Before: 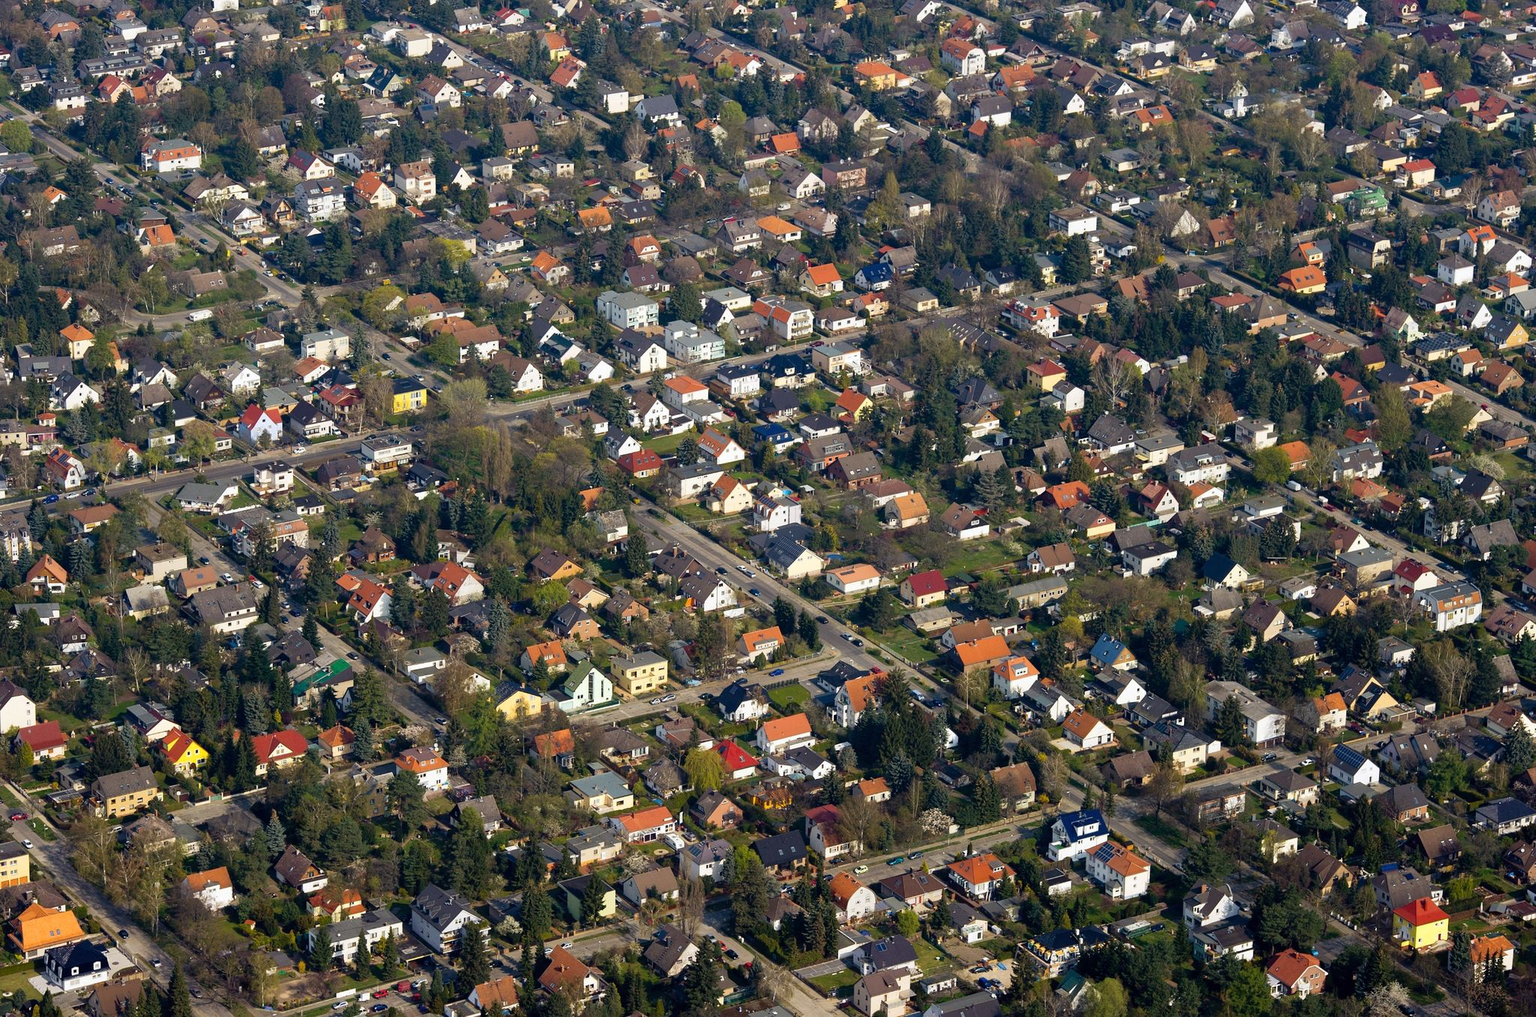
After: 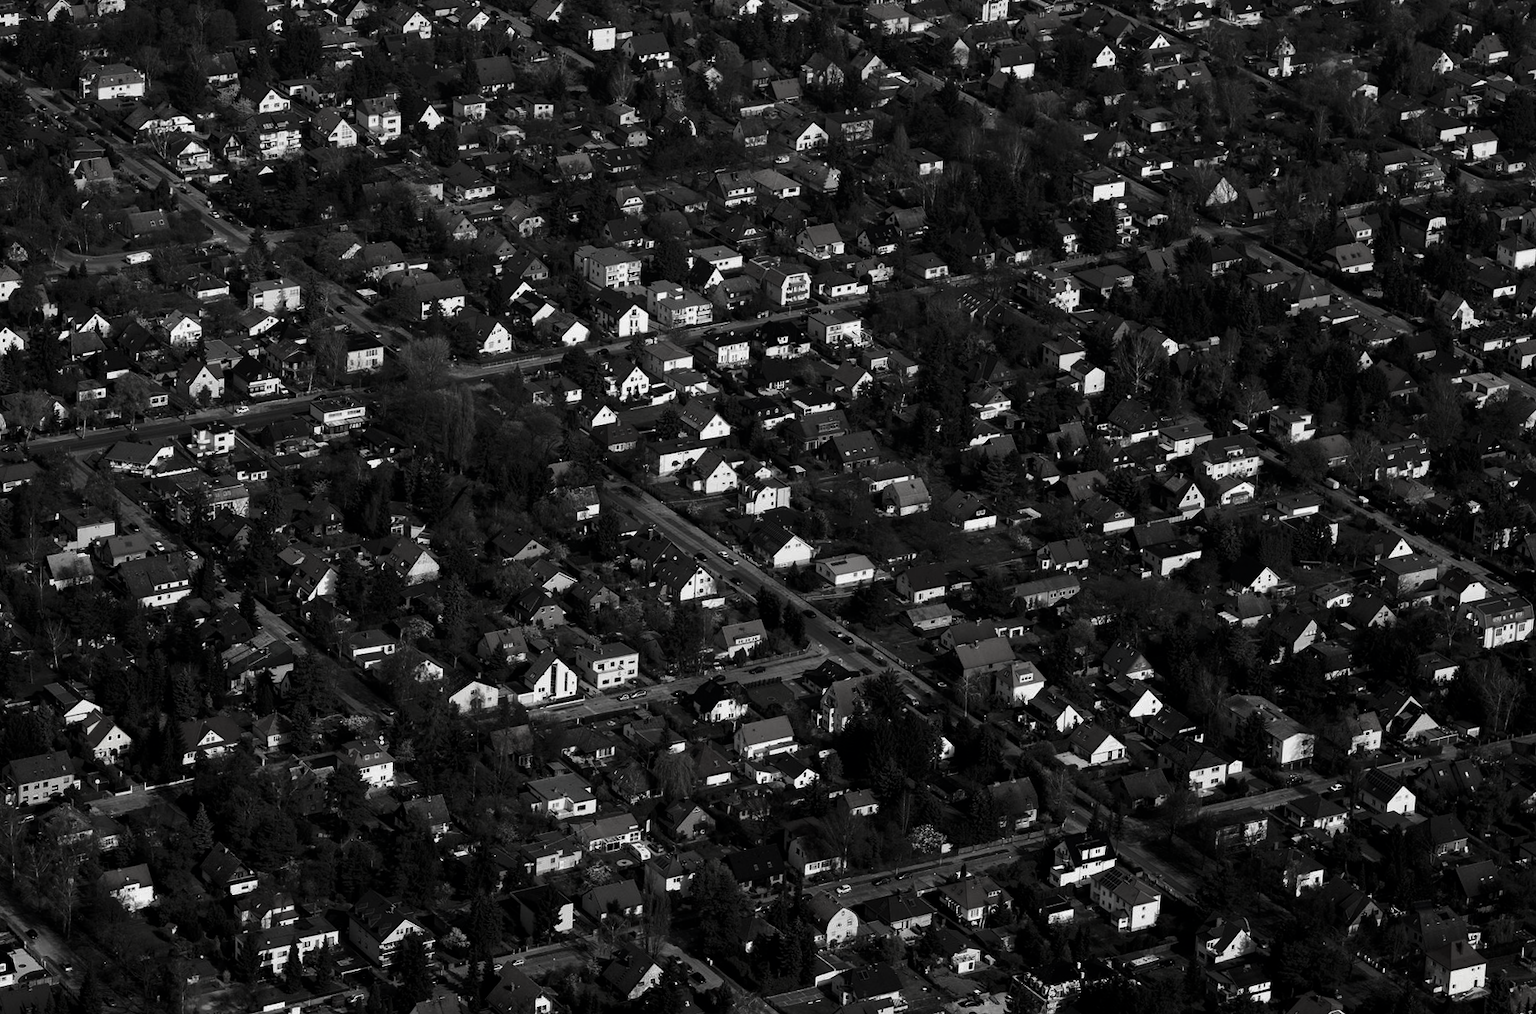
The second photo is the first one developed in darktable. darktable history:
crop and rotate: angle -1.84°, left 3.142%, top 4.06%, right 1.374%, bottom 0.65%
contrast brightness saturation: contrast -0.028, brightness -0.602, saturation -0.982
